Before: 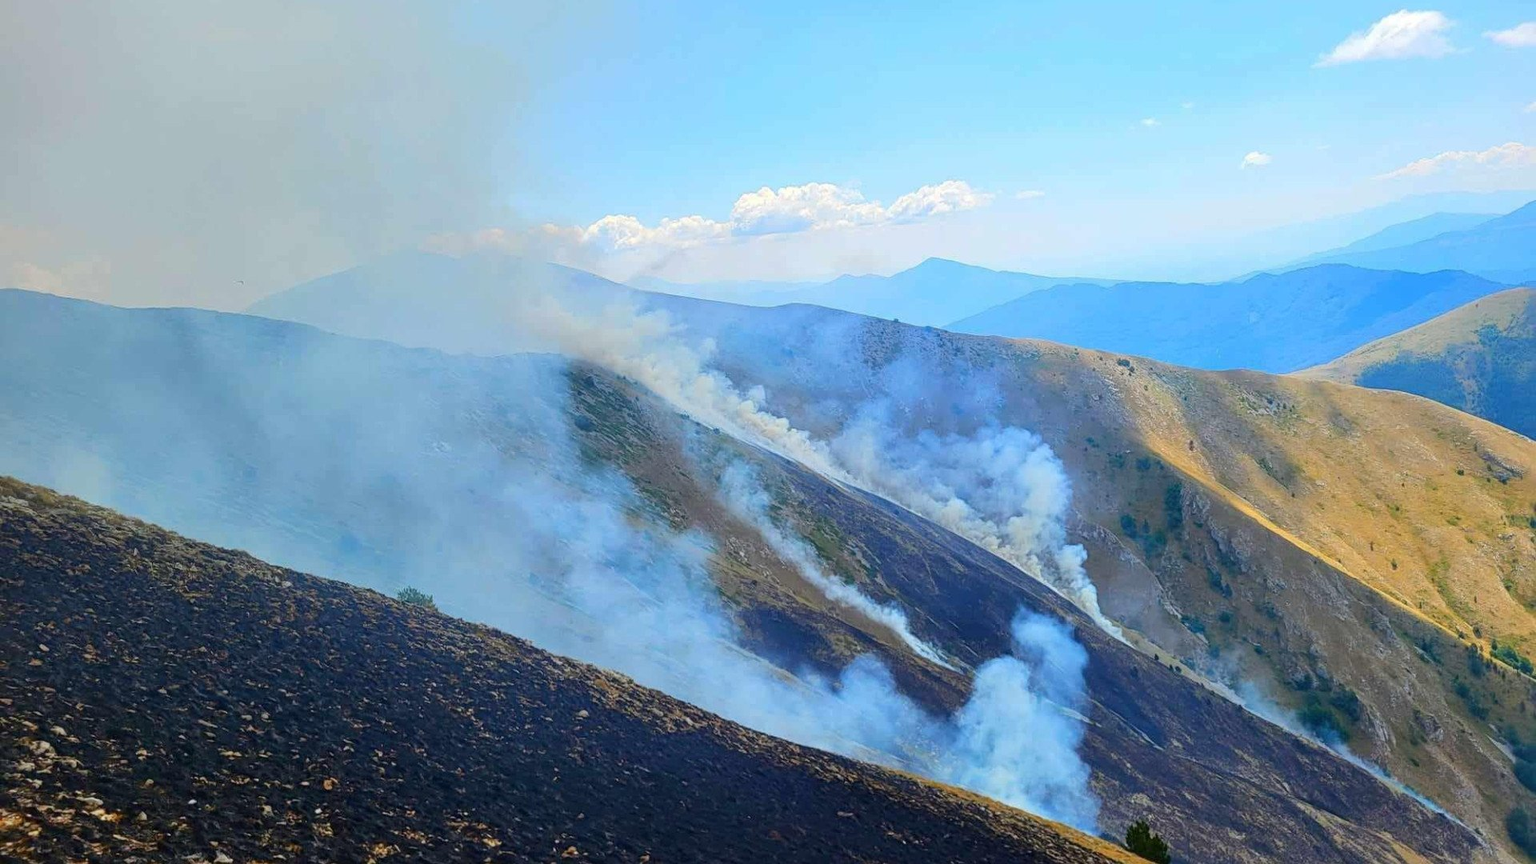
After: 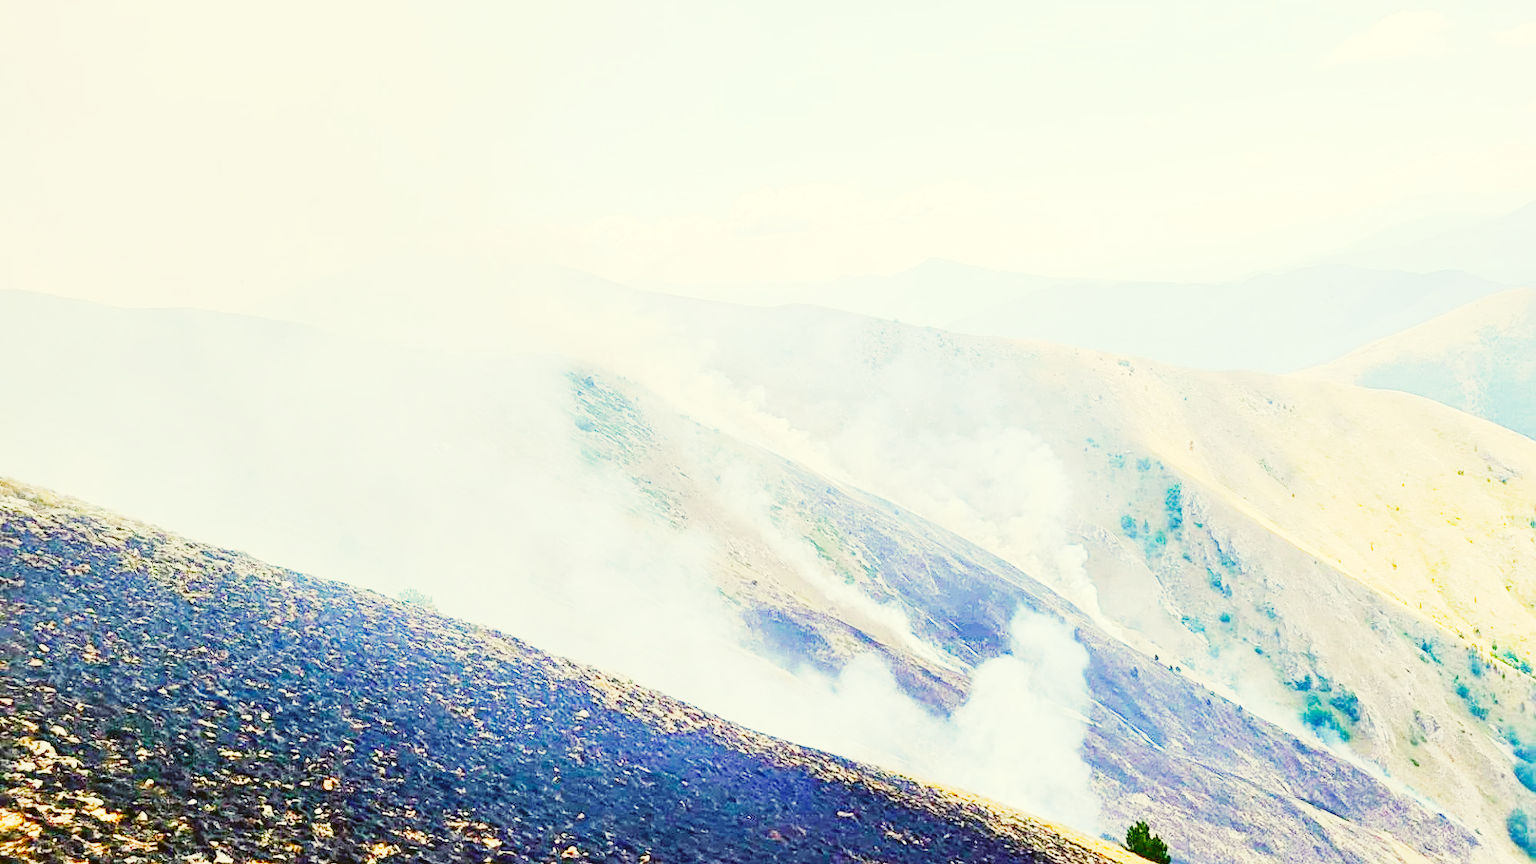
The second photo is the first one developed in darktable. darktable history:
exposure: exposure 1.997 EV, compensate exposure bias true, compensate highlight preservation false
base curve: curves: ch0 [(0, 0) (0.028, 0.03) (0.121, 0.232) (0.46, 0.748) (0.859, 0.968) (1, 1)], preserve colors none
tone curve: curves: ch0 [(0, 0.008) (0.081, 0.044) (0.177, 0.123) (0.283, 0.253) (0.427, 0.441) (0.495, 0.524) (0.661, 0.756) (0.796, 0.859) (1, 0.951)]; ch1 [(0, 0) (0.161, 0.092) (0.35, 0.33) (0.392, 0.392) (0.427, 0.426) (0.479, 0.472) (0.505, 0.5) (0.521, 0.519) (0.567, 0.556) (0.583, 0.588) (0.625, 0.627) (0.678, 0.733) (1, 1)]; ch2 [(0, 0) (0.346, 0.362) (0.404, 0.427) (0.502, 0.499) (0.523, 0.522) (0.544, 0.561) (0.58, 0.59) (0.629, 0.642) (0.717, 0.678) (1, 1)], preserve colors none
color correction: highlights a* -1.73, highlights b* 10.2, shadows a* 0.5, shadows b* 19.1
